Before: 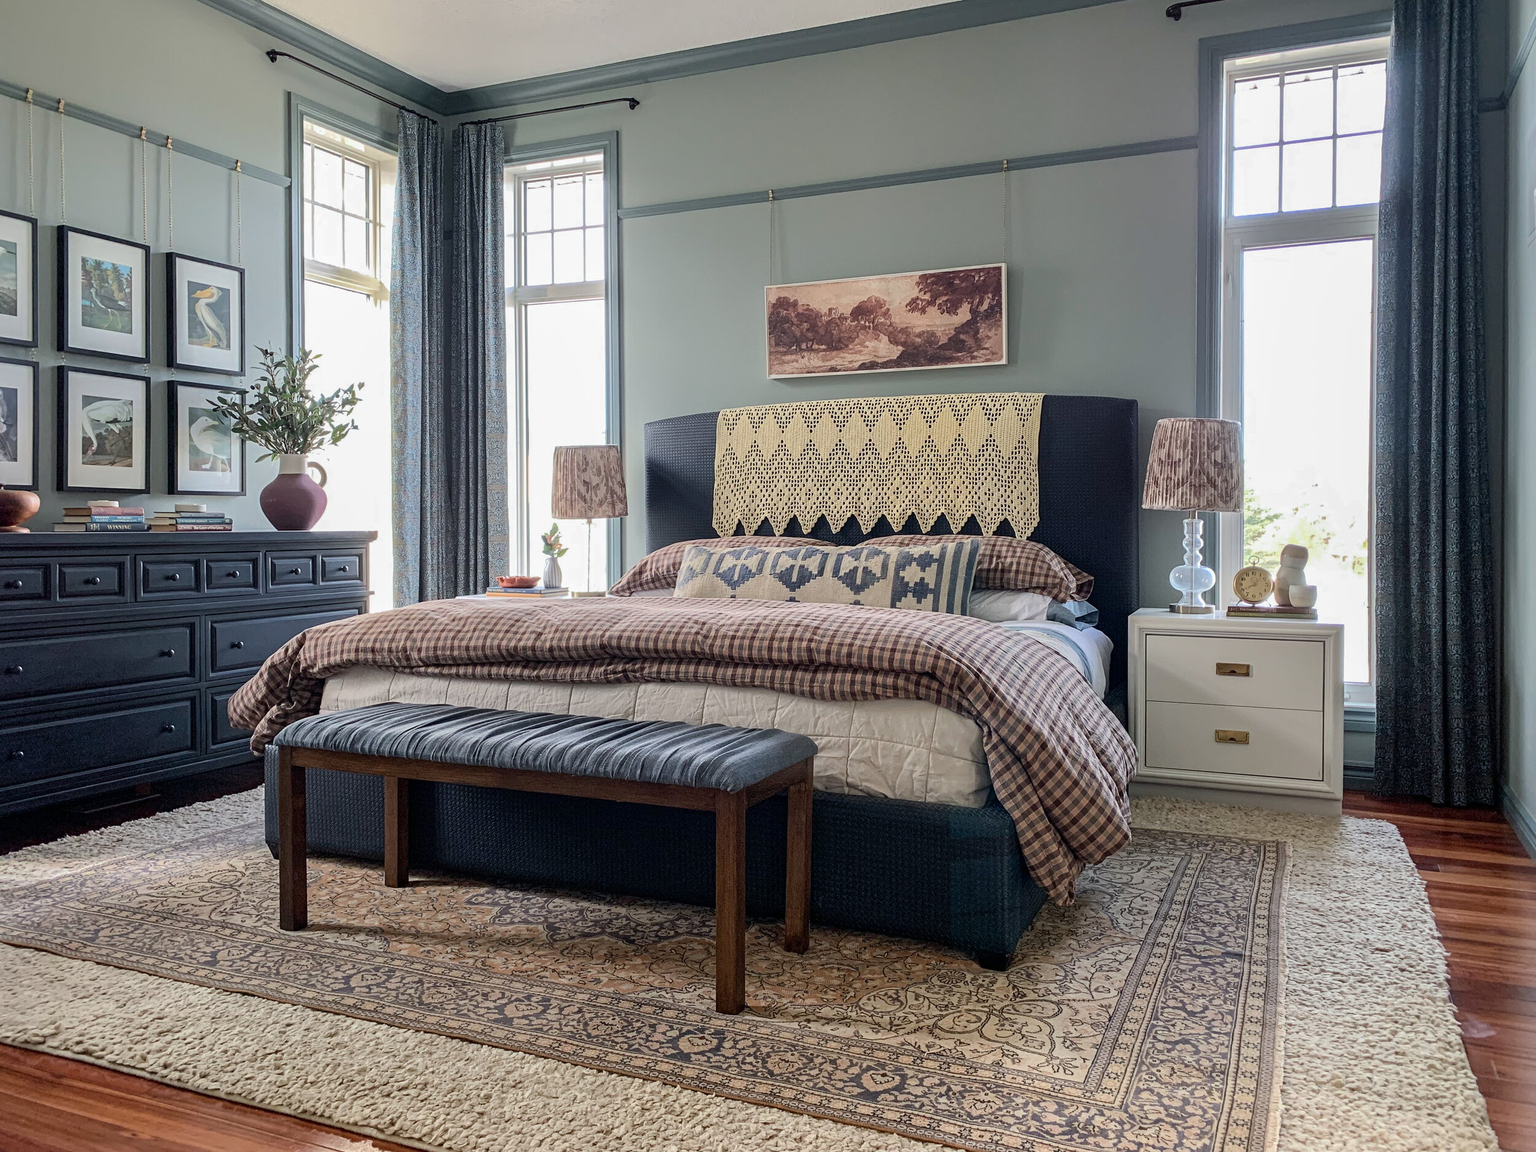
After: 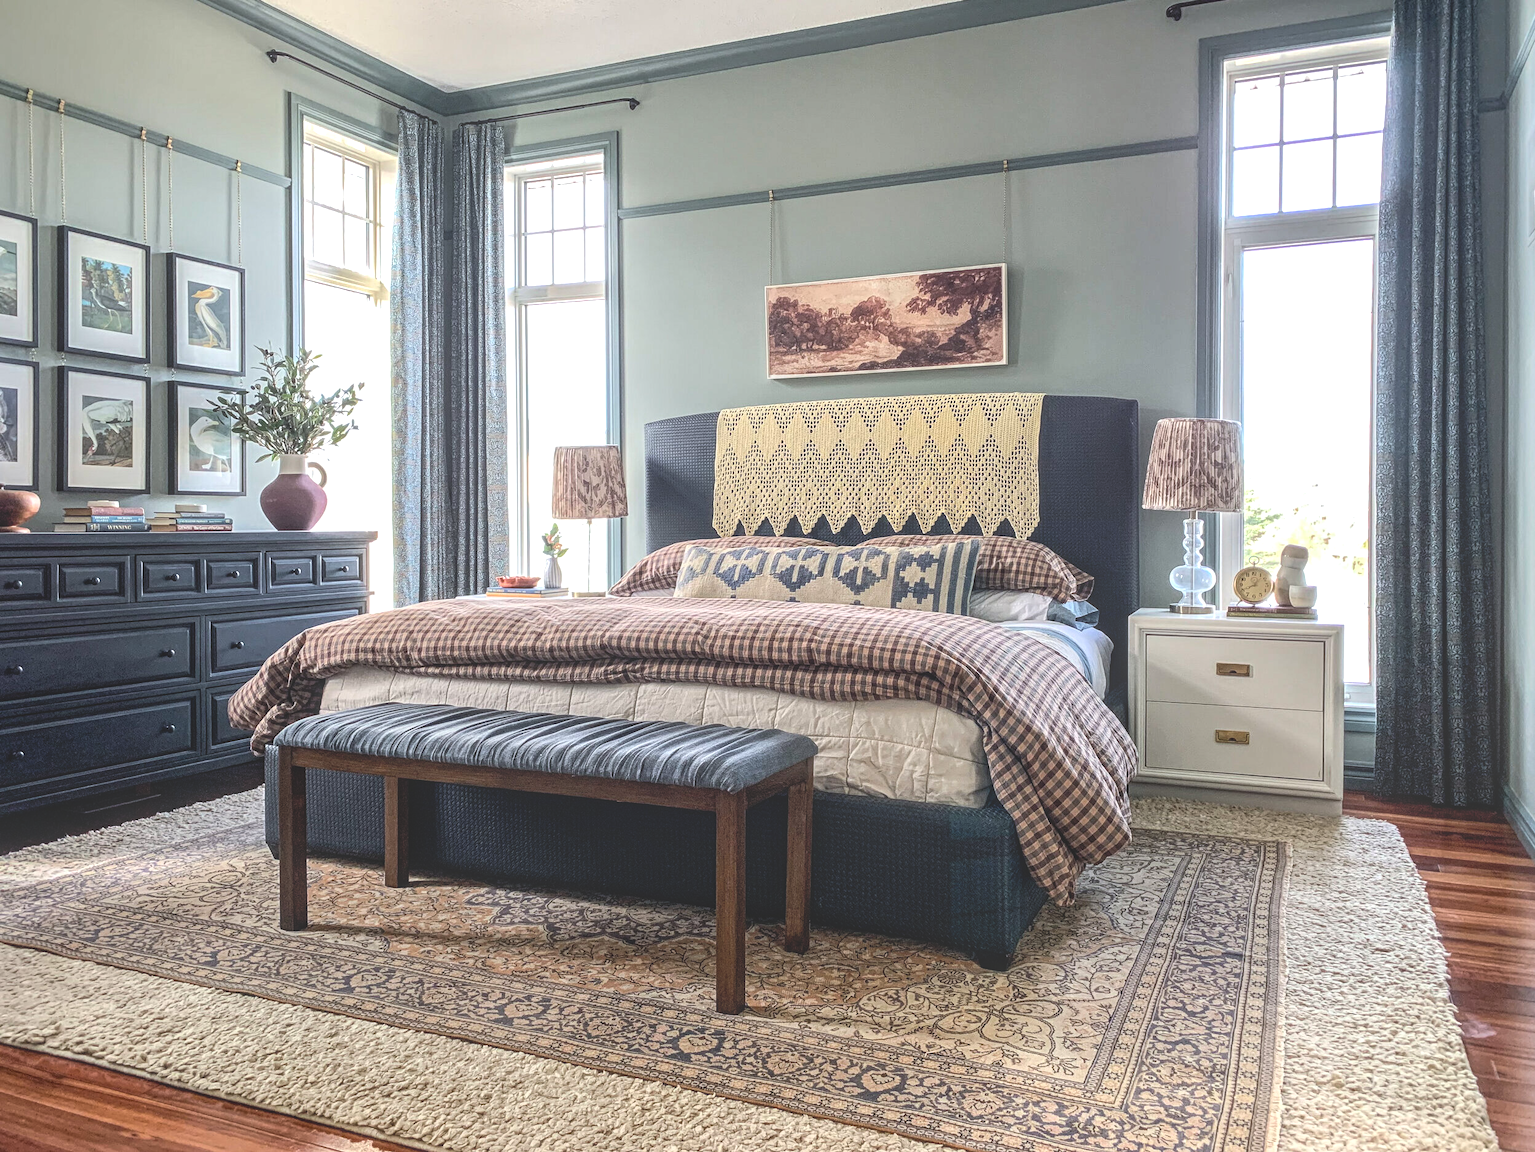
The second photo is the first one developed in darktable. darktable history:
tone equalizer: -8 EV -0.75 EV, -7 EV -0.7 EV, -6 EV -0.6 EV, -5 EV -0.4 EV, -3 EV 0.4 EV, -2 EV 0.6 EV, -1 EV 0.7 EV, +0 EV 0.75 EV, edges refinement/feathering 500, mask exposure compensation -1.57 EV, preserve details no
local contrast: highlights 73%, shadows 15%, midtone range 0.197
